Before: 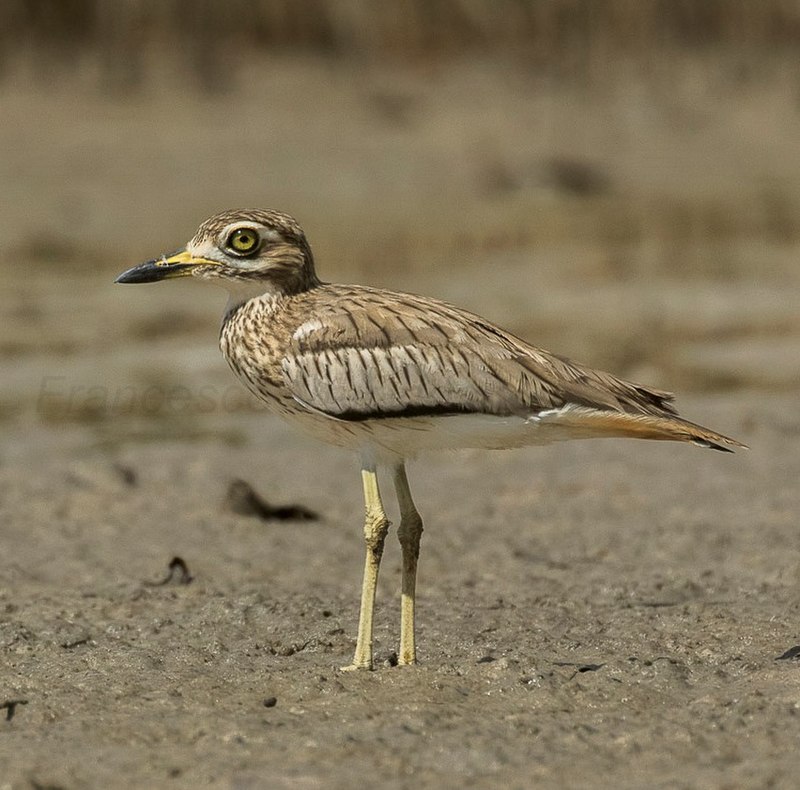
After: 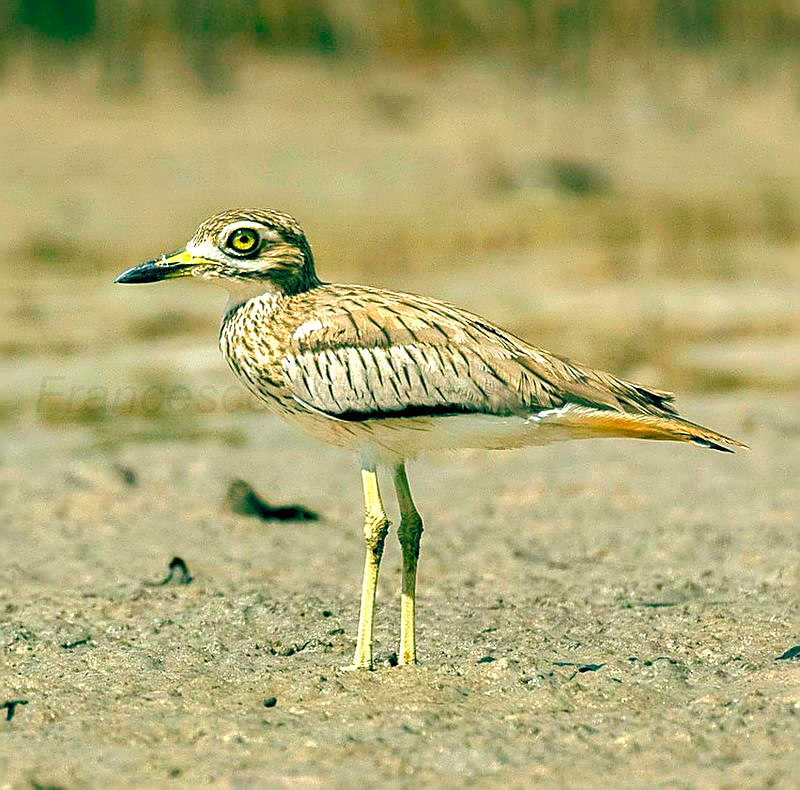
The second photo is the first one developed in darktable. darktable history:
exposure: black level correction 0, exposure 1.098 EV, compensate exposure bias true, compensate highlight preservation false
sharpen: on, module defaults
color balance rgb: global offset › luminance -0.515%, global offset › chroma 0.908%, global offset › hue 176.09°, linear chroma grading › global chroma 15.125%, perceptual saturation grading › global saturation 34.572%, perceptual saturation grading › highlights -29.855%, perceptual saturation grading › shadows 34.749%, global vibrance 9.3%
